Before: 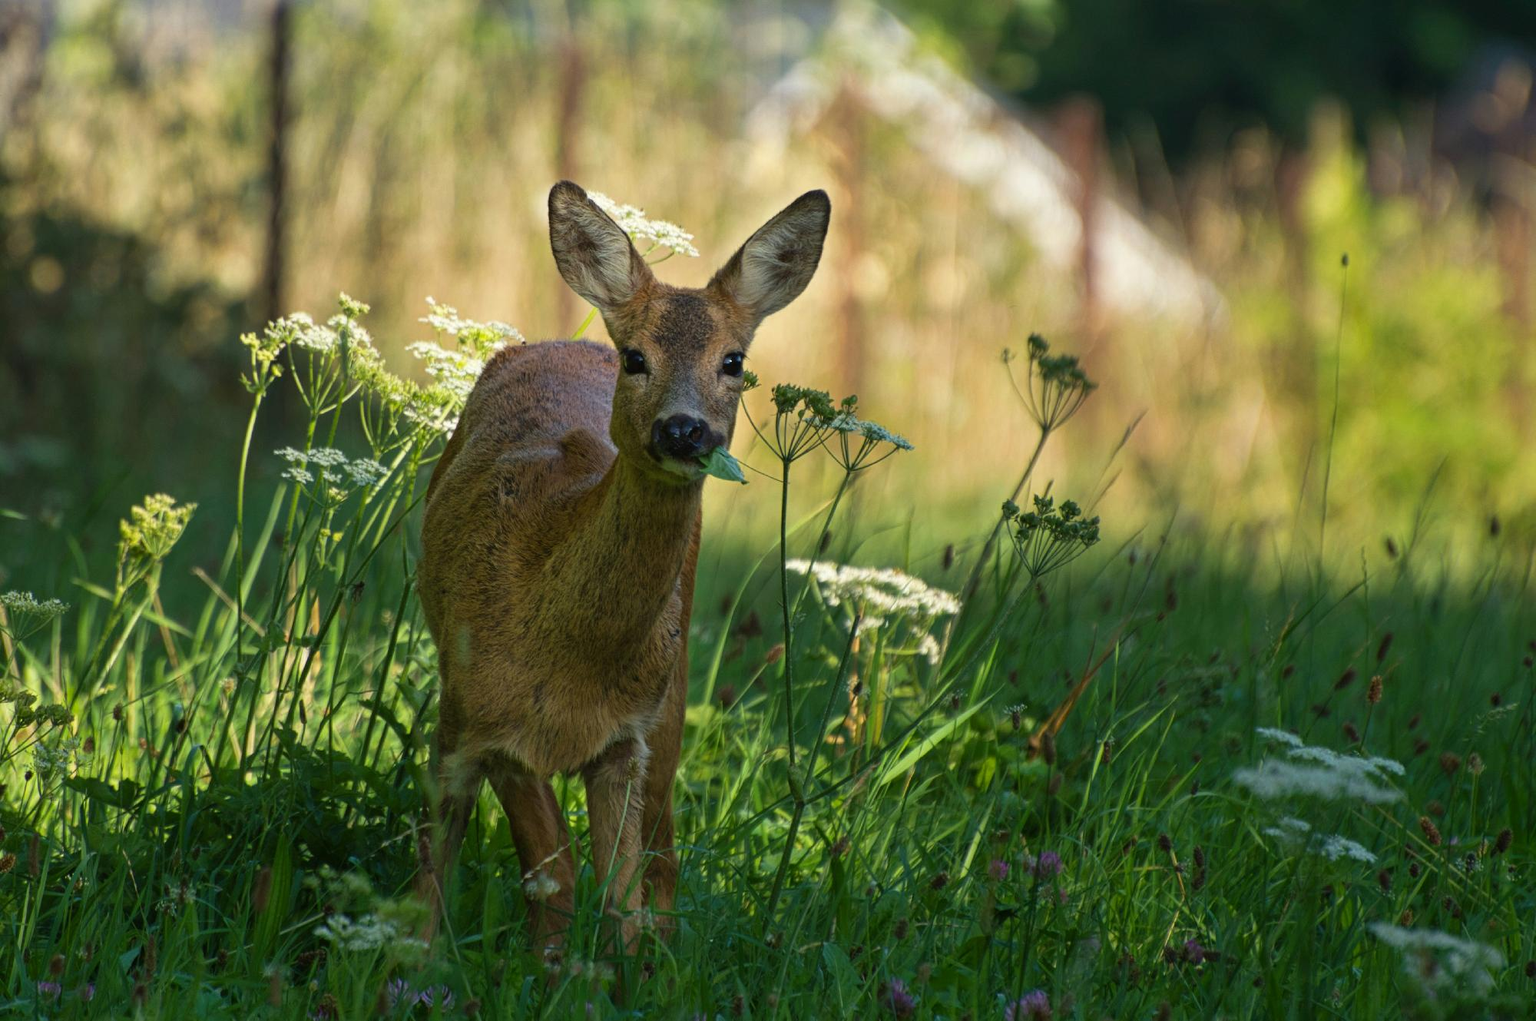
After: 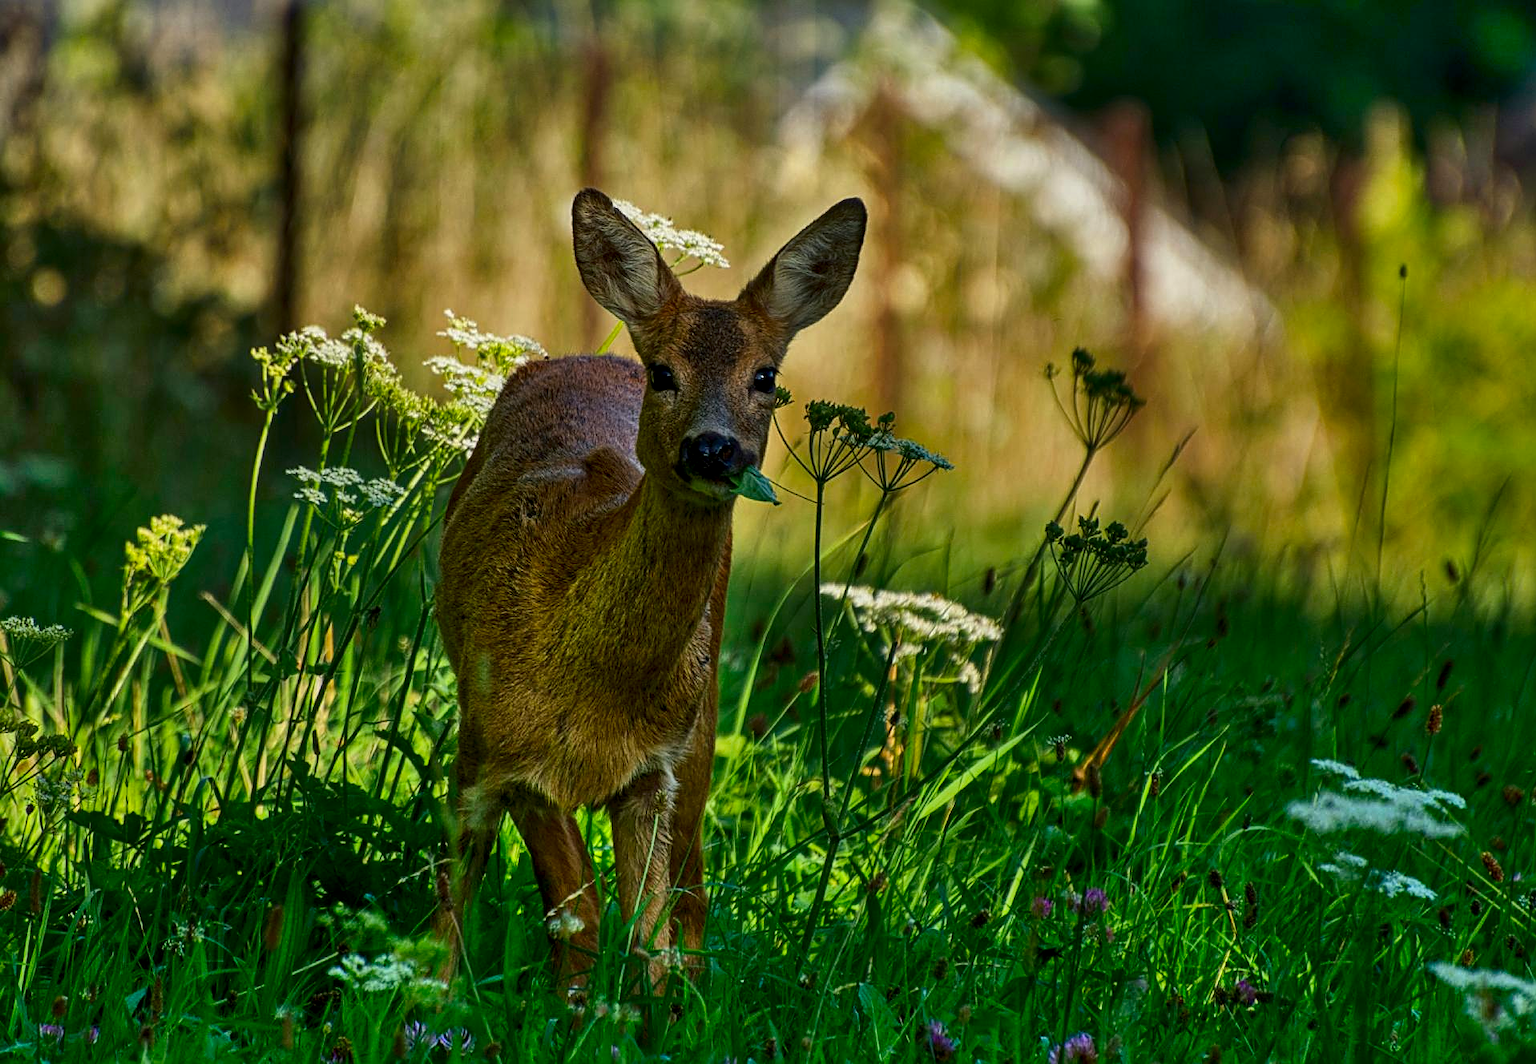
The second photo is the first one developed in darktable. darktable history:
sharpen: on, module defaults
shadows and highlights: shadows 80.73, white point adjustment -9.07, highlights -61.46, soften with gaussian
contrast brightness saturation: brightness -0.25, saturation 0.2
local contrast: on, module defaults
crop: right 4.126%, bottom 0.031%
